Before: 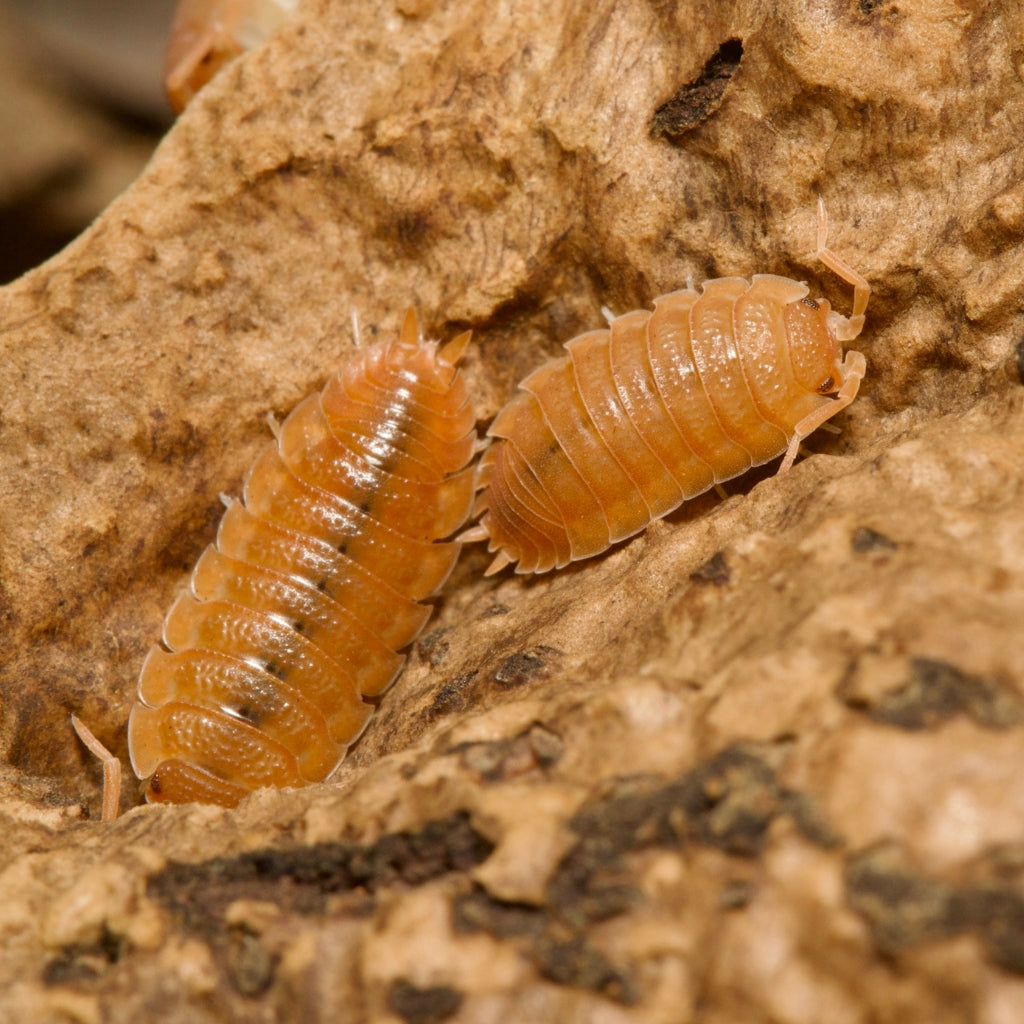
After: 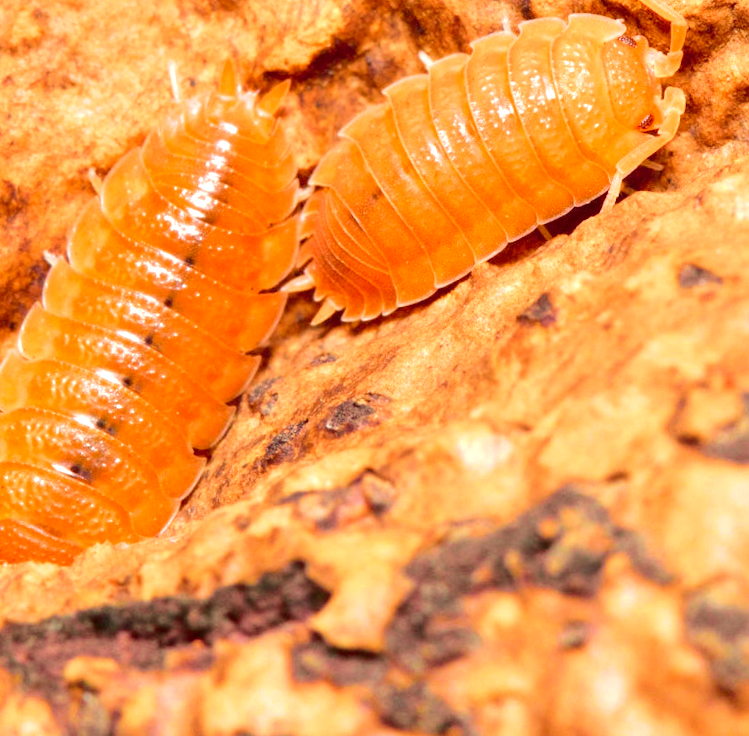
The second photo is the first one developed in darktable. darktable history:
crop: left 16.871%, top 22.857%, right 9.116%
tone curve: curves: ch0 [(0, 0) (0.23, 0.189) (0.486, 0.52) (0.822, 0.825) (0.994, 0.955)]; ch1 [(0, 0) (0.226, 0.261) (0.379, 0.442) (0.469, 0.468) (0.495, 0.498) (0.514, 0.509) (0.561, 0.603) (0.59, 0.656) (1, 1)]; ch2 [(0, 0) (0.269, 0.299) (0.459, 0.43) (0.498, 0.5) (0.523, 0.52) (0.586, 0.569) (0.635, 0.617) (0.659, 0.681) (0.718, 0.764) (1, 1)], color space Lab, independent channels, preserve colors none
rotate and perspective: rotation -2°, crop left 0.022, crop right 0.978, crop top 0.049, crop bottom 0.951
exposure: exposure 1.16 EV, compensate exposure bias true, compensate highlight preservation false
